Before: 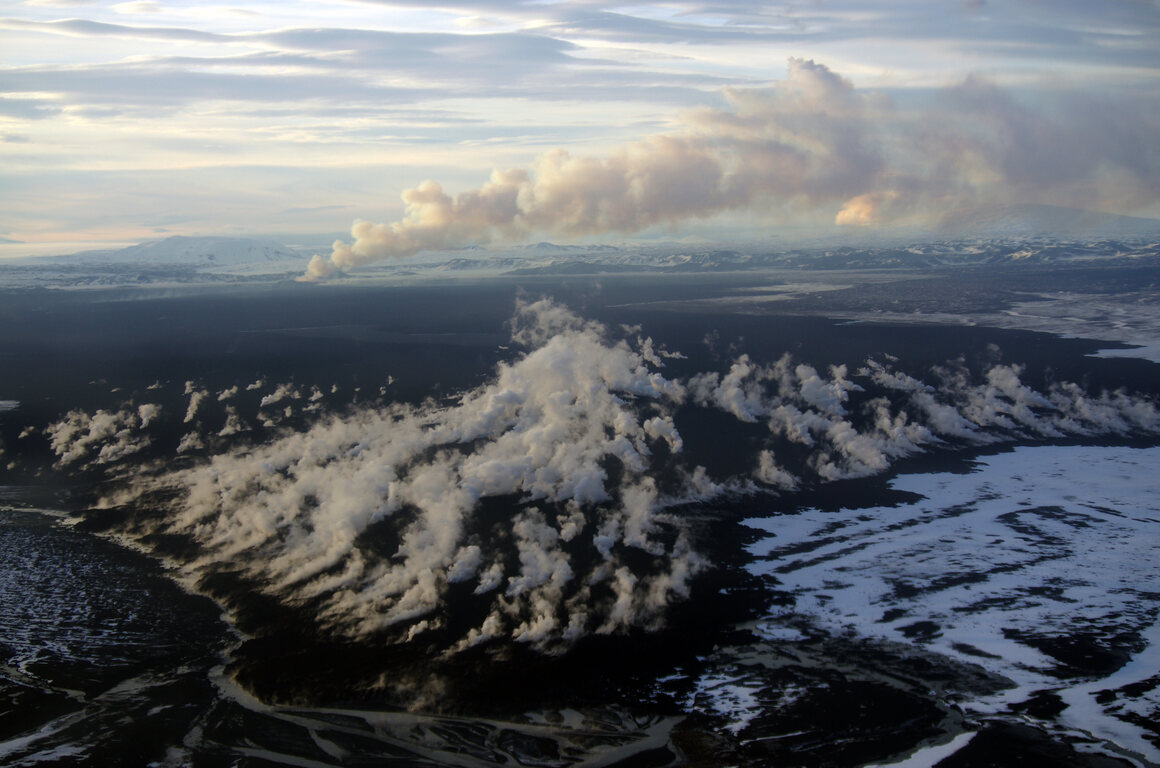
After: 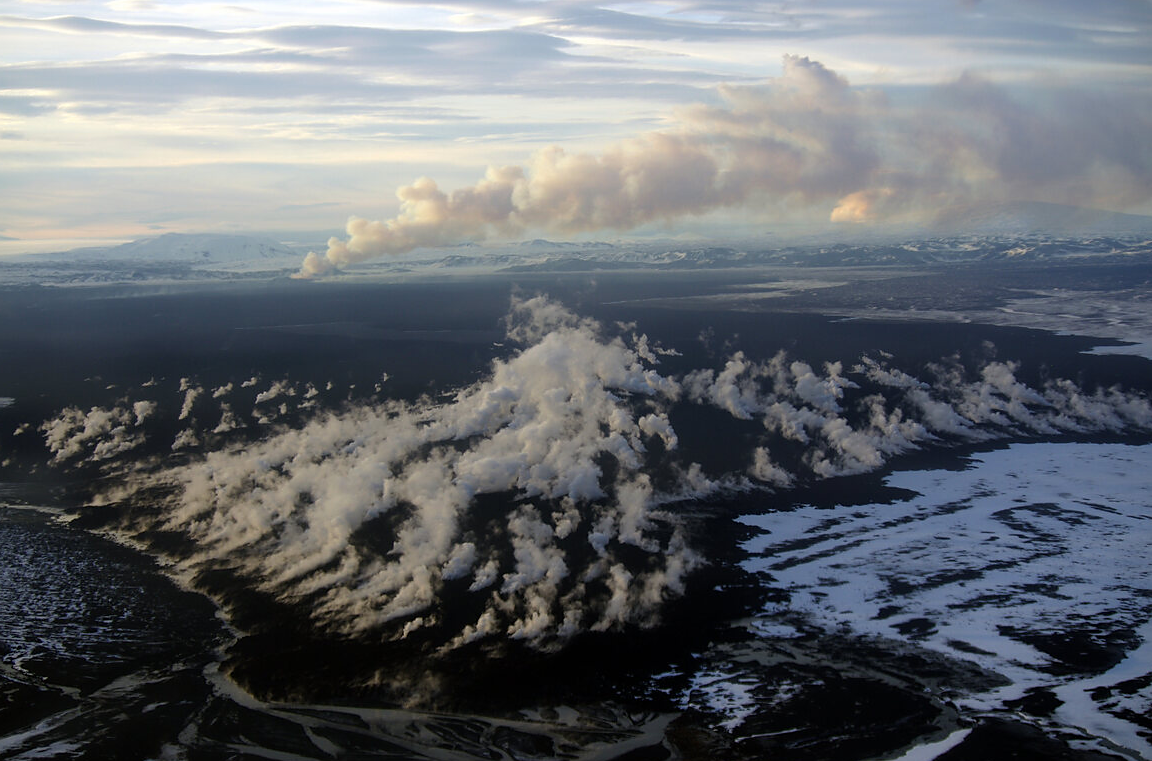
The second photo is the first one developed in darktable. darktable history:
sharpen: radius 1.559, amount 0.373, threshold 1.271
crop: left 0.434%, top 0.485%, right 0.244%, bottom 0.386%
